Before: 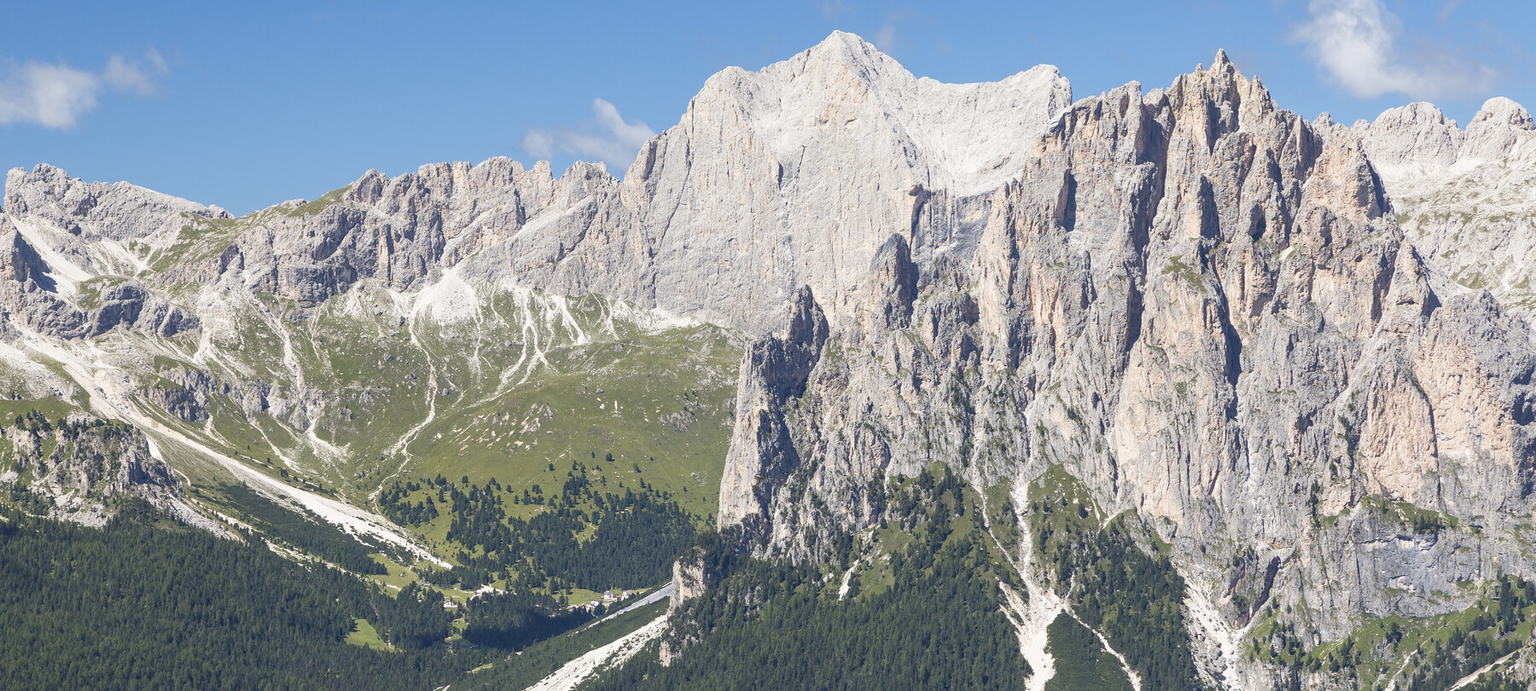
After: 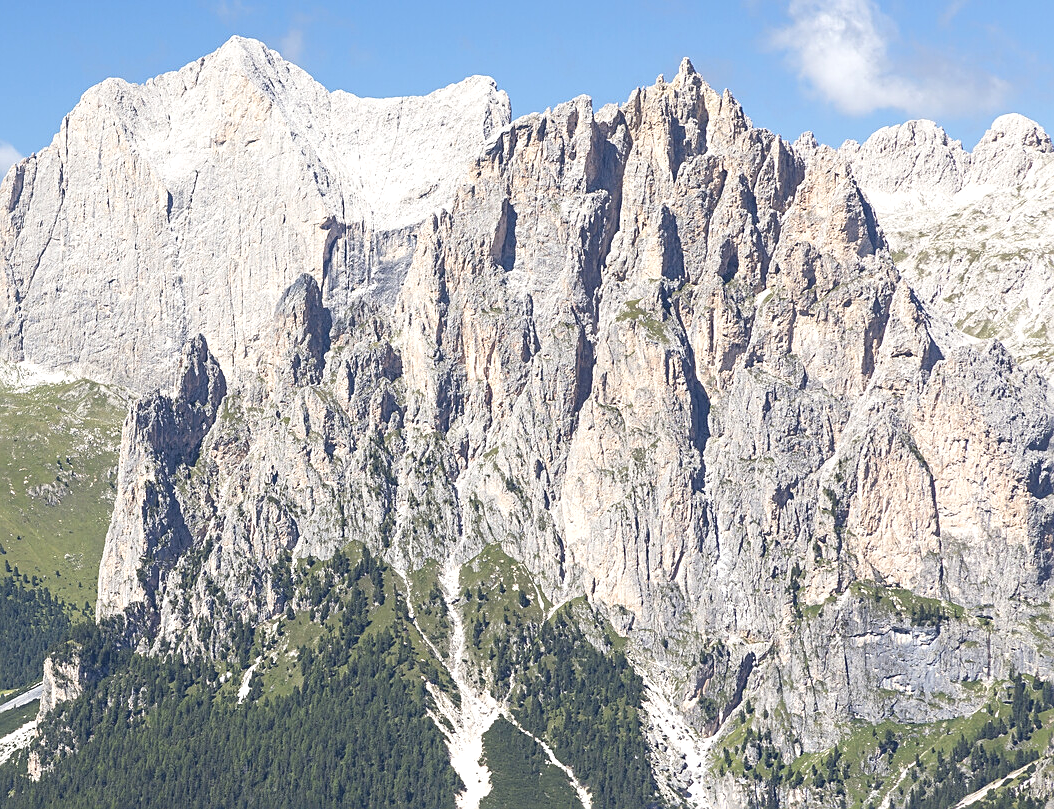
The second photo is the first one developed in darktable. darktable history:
sharpen: on, module defaults
exposure: black level correction 0, exposure 0.3 EV, compensate highlight preservation false
crop: left 41.402%
